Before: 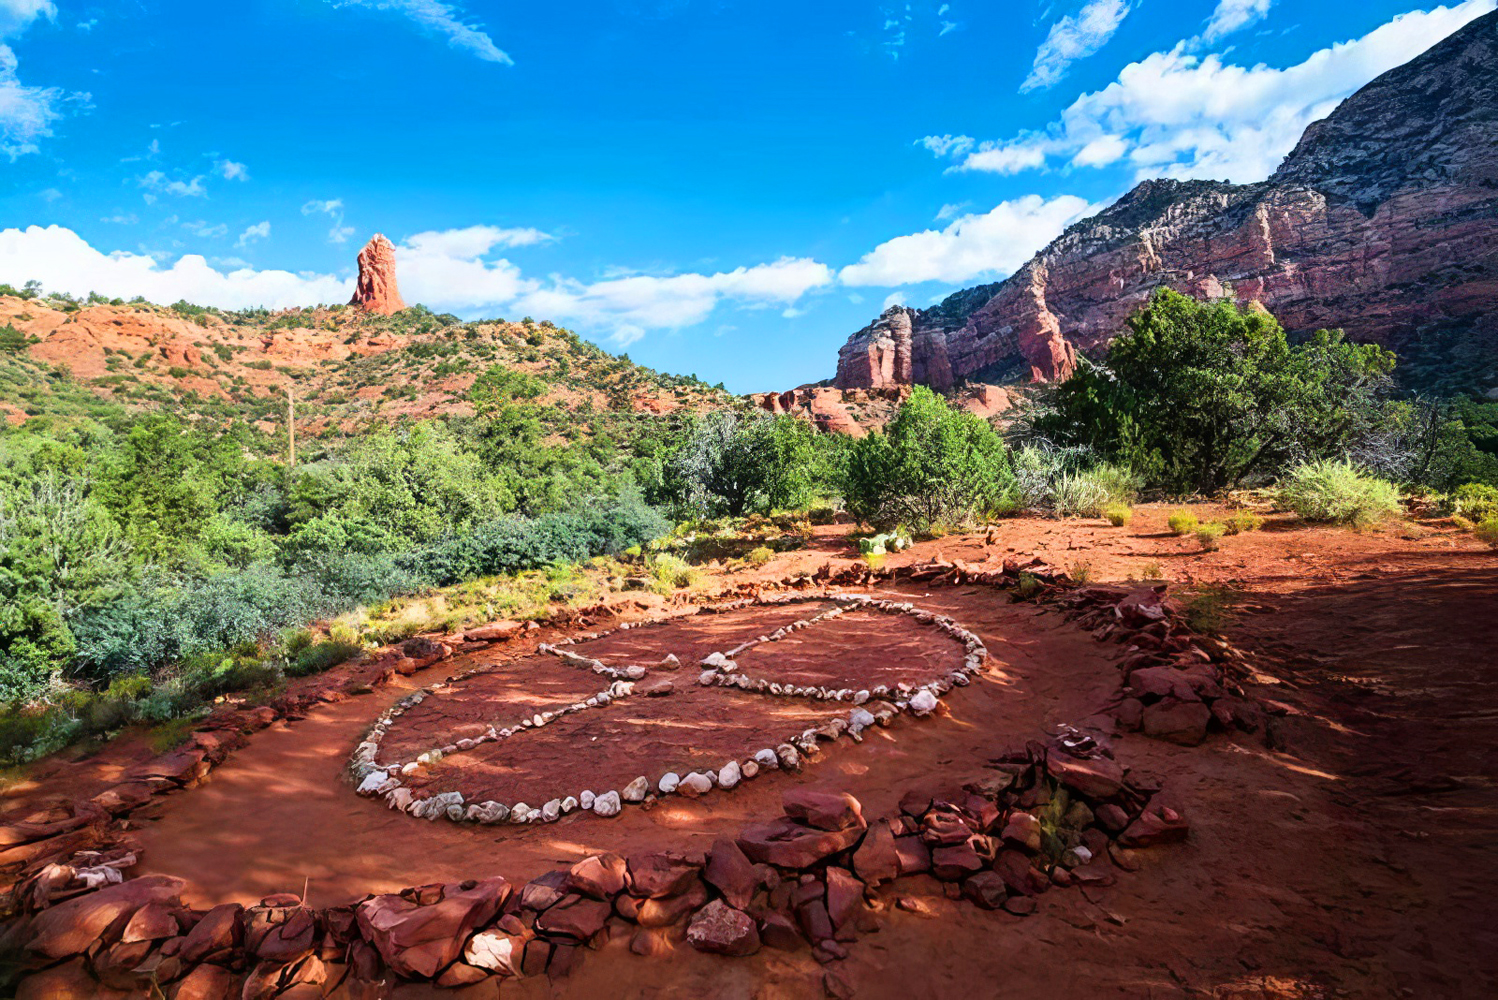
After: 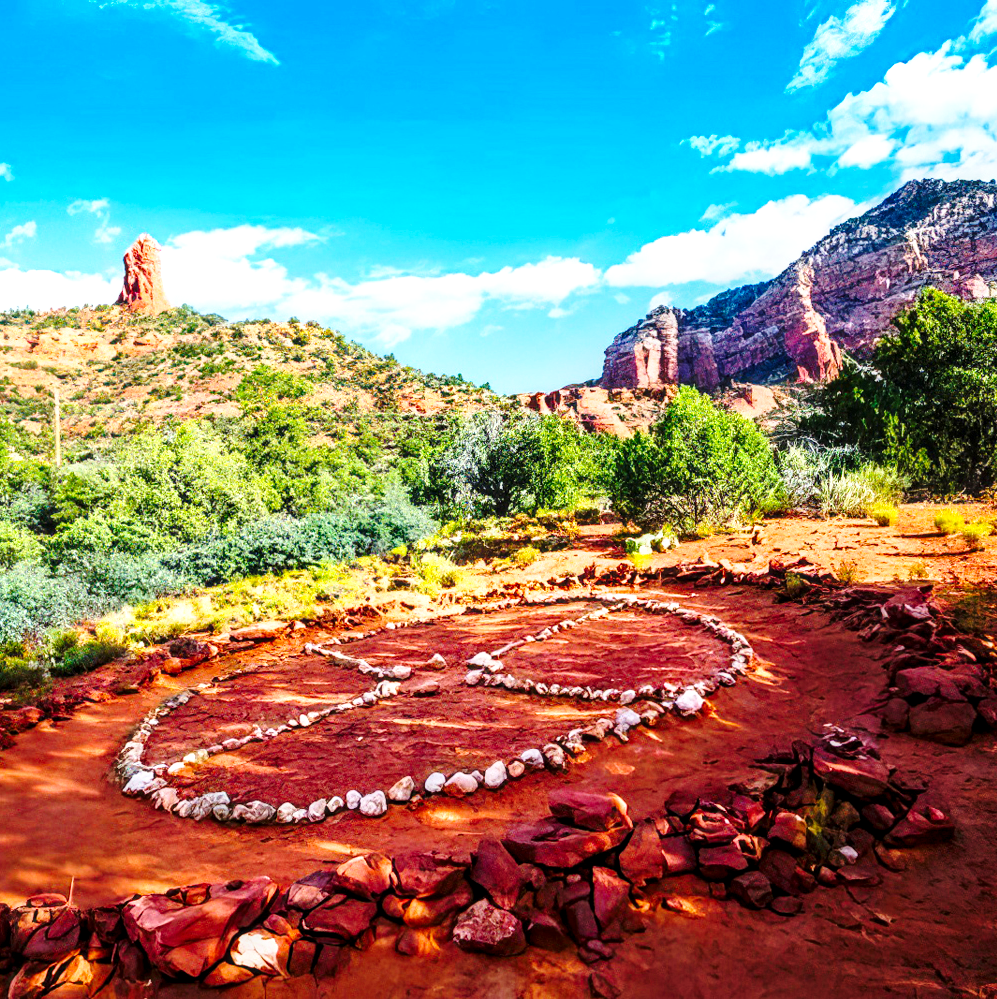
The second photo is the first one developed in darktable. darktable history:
color balance rgb: power › hue 73.77°, perceptual saturation grading › global saturation 14.551%, global vibrance 20%
local contrast: detail 130%
base curve: curves: ch0 [(0, 0) (0.036, 0.037) (0.121, 0.228) (0.46, 0.76) (0.859, 0.983) (1, 1)], preserve colors none
crop and rotate: left 15.637%, right 17.808%
